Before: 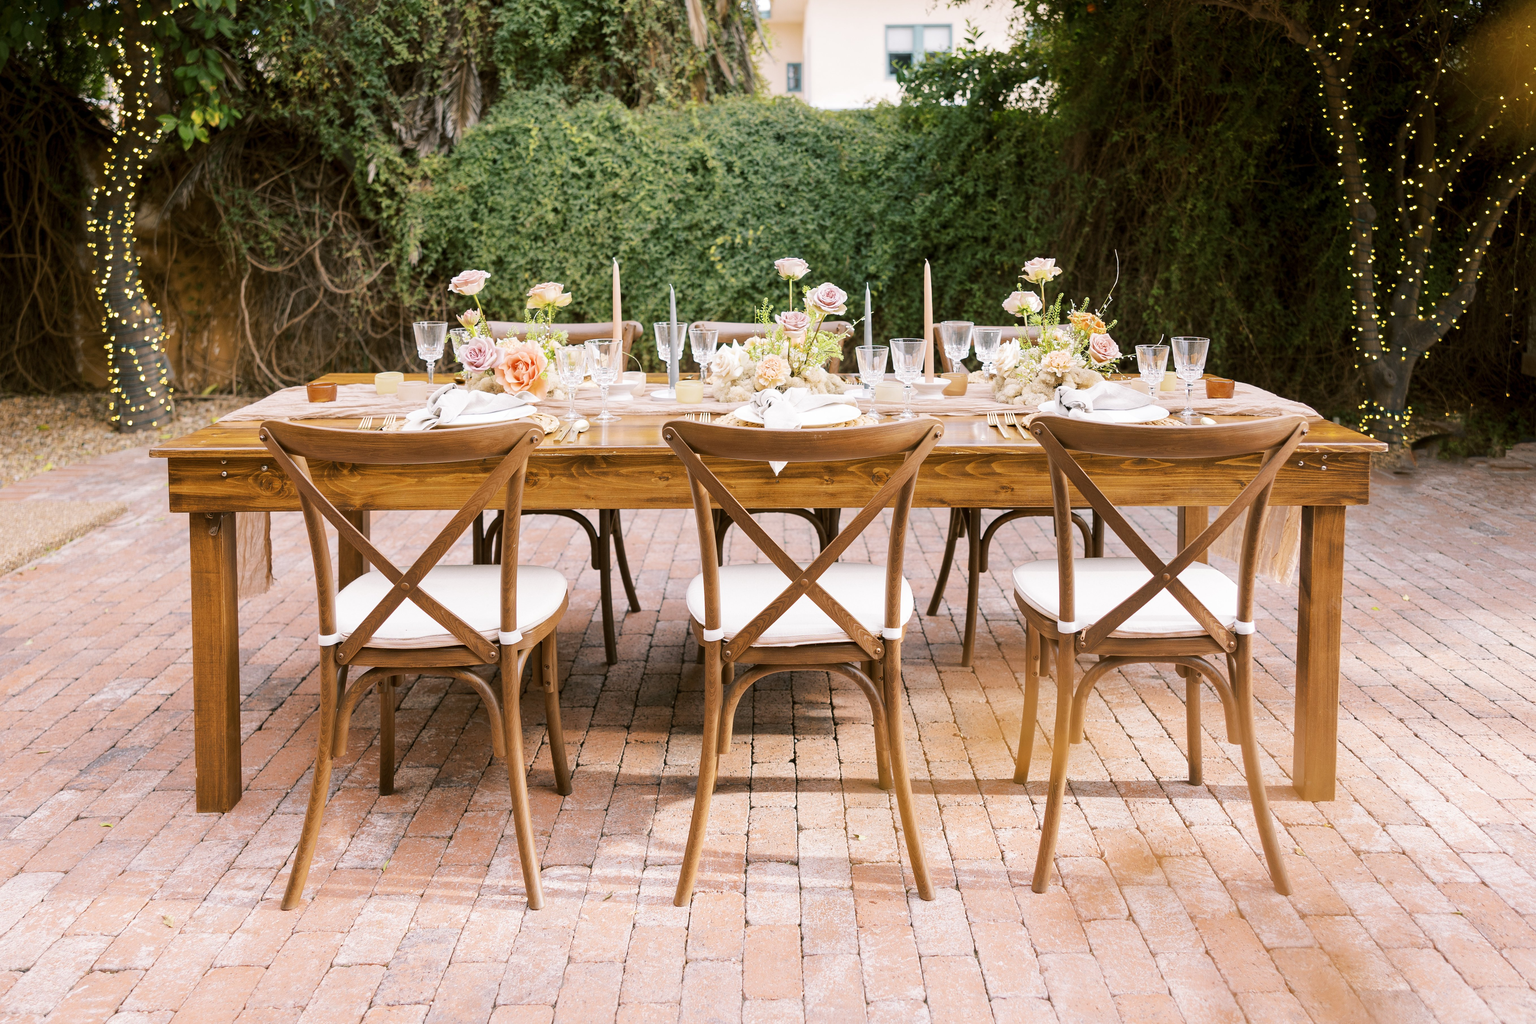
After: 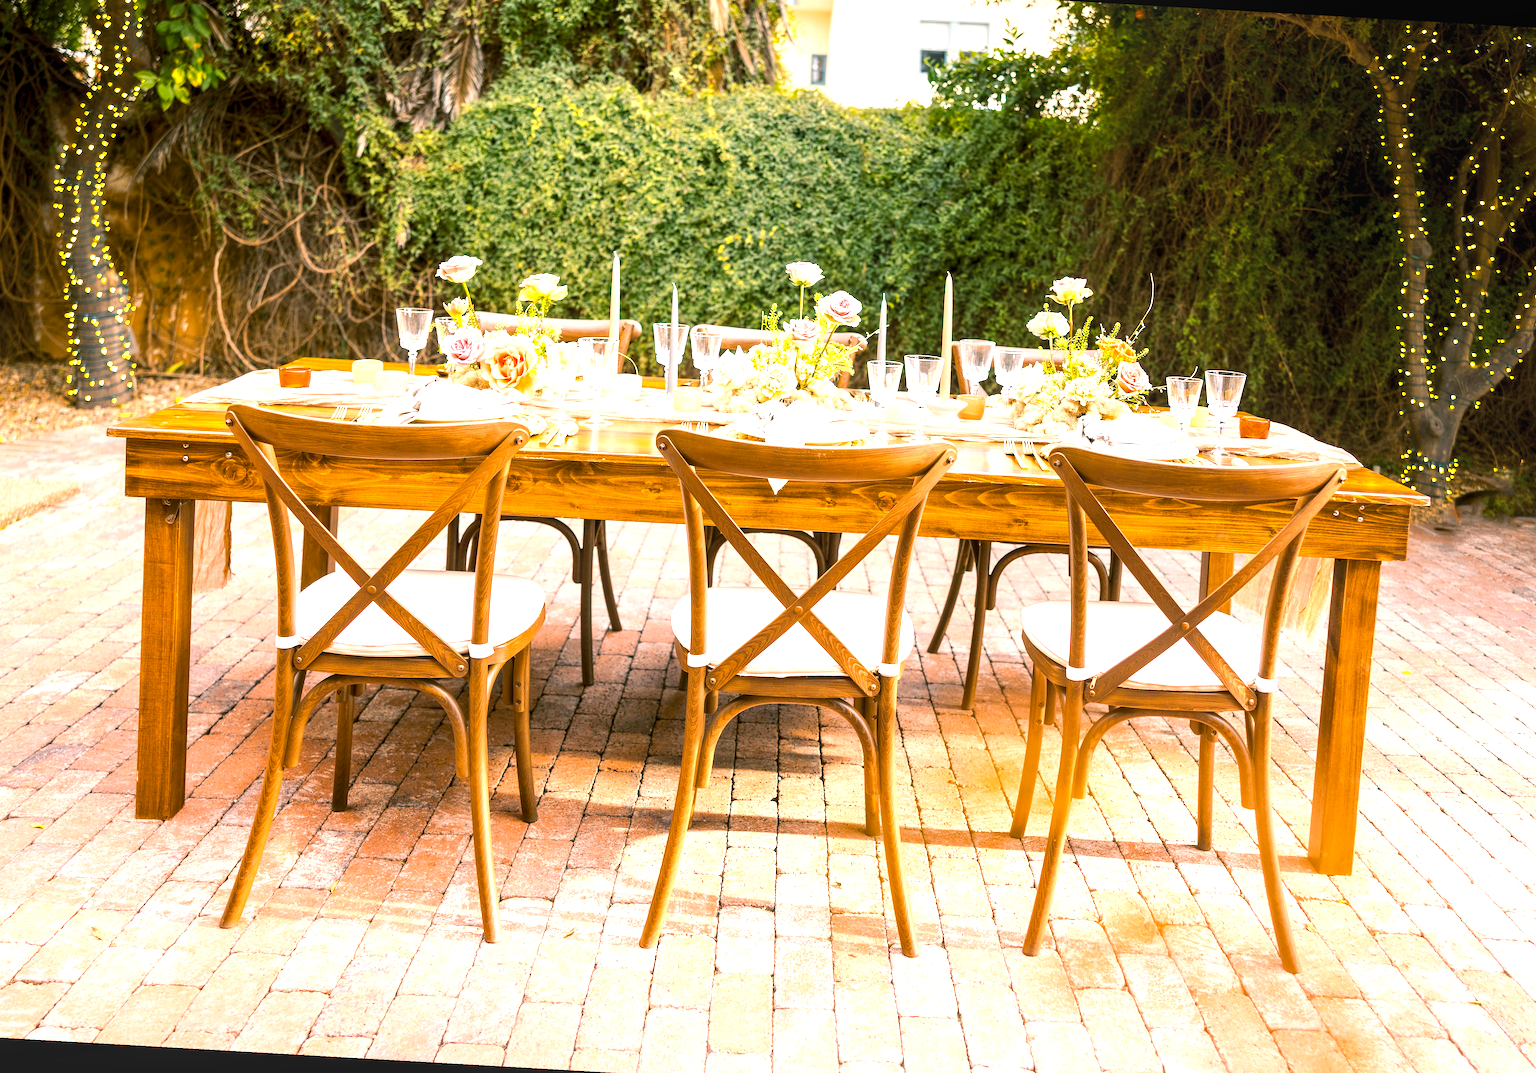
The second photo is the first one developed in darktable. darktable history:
color balance rgb: highlights gain › chroma 2.979%, highlights gain › hue 60.12°, perceptual saturation grading › global saturation 31.168%
exposure: exposure 1 EV, compensate exposure bias true, compensate highlight preservation false
crop and rotate: angle -3.28°, left 5.185%, top 5.208%, right 4.636%, bottom 4.42%
local contrast: on, module defaults
